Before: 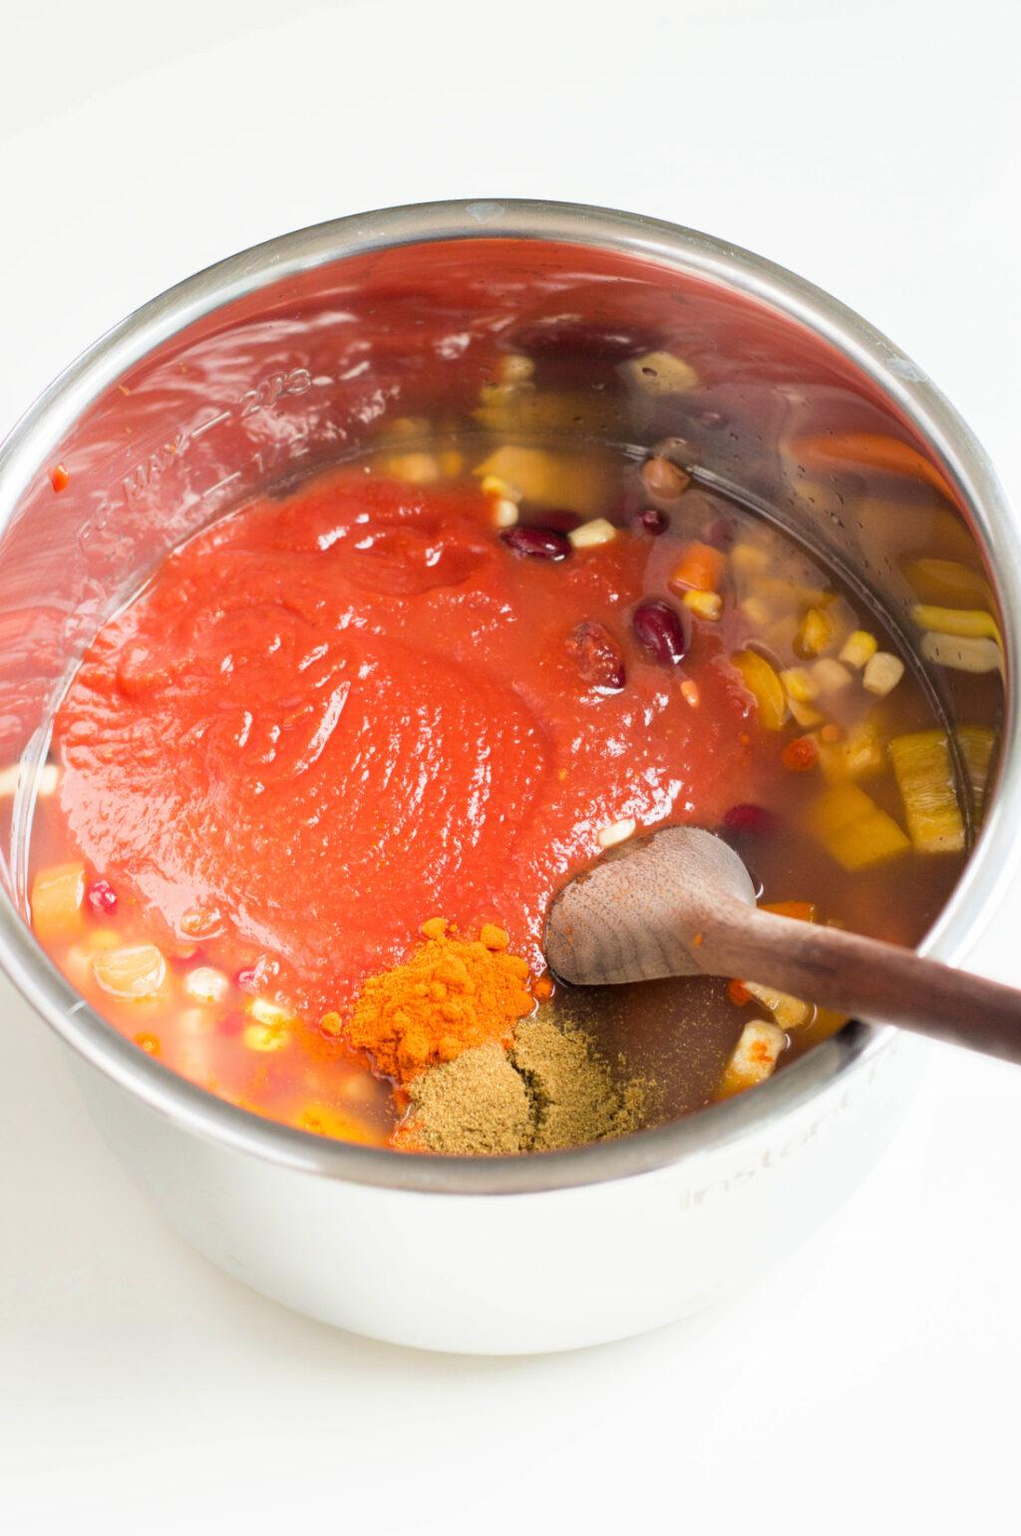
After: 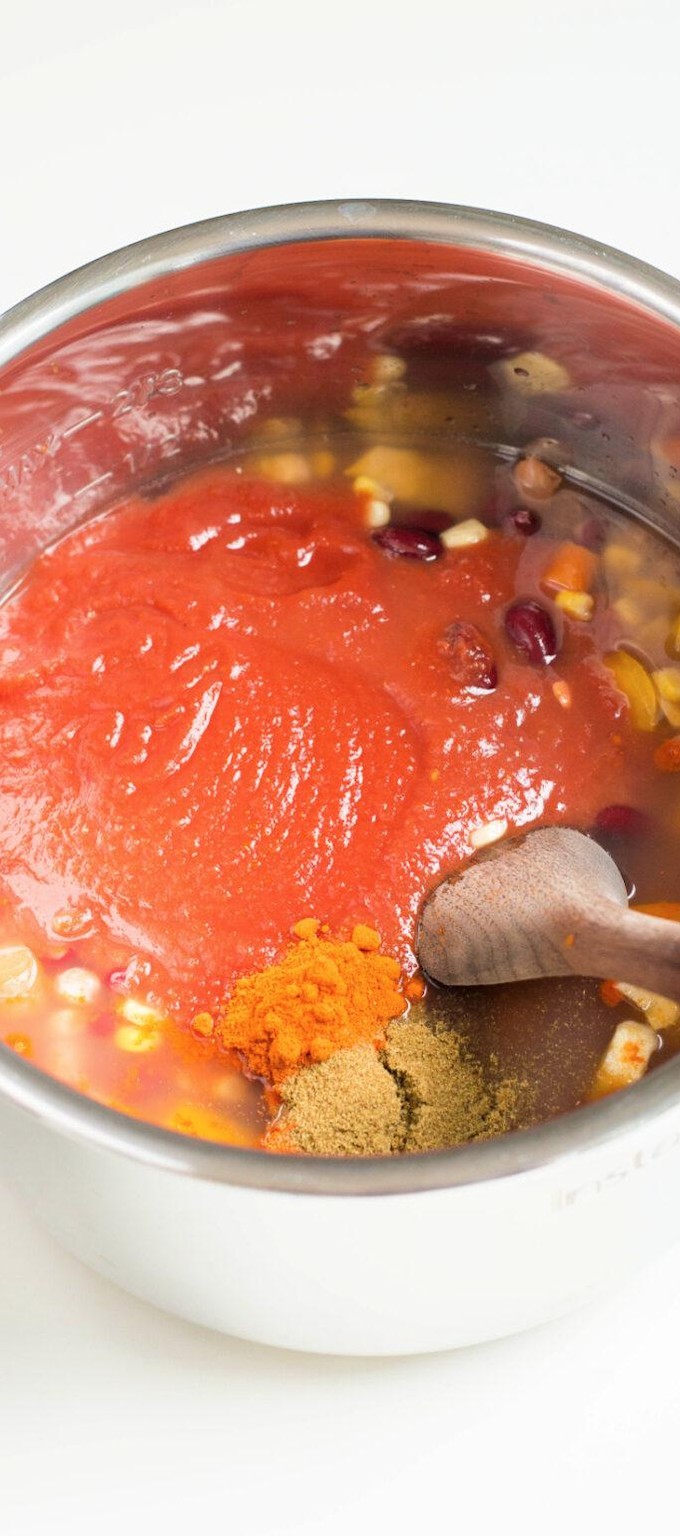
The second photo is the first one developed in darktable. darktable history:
tone equalizer: on, module defaults
contrast brightness saturation: saturation -0.05
white balance: red 1, blue 1
crop and rotate: left 12.673%, right 20.66%
